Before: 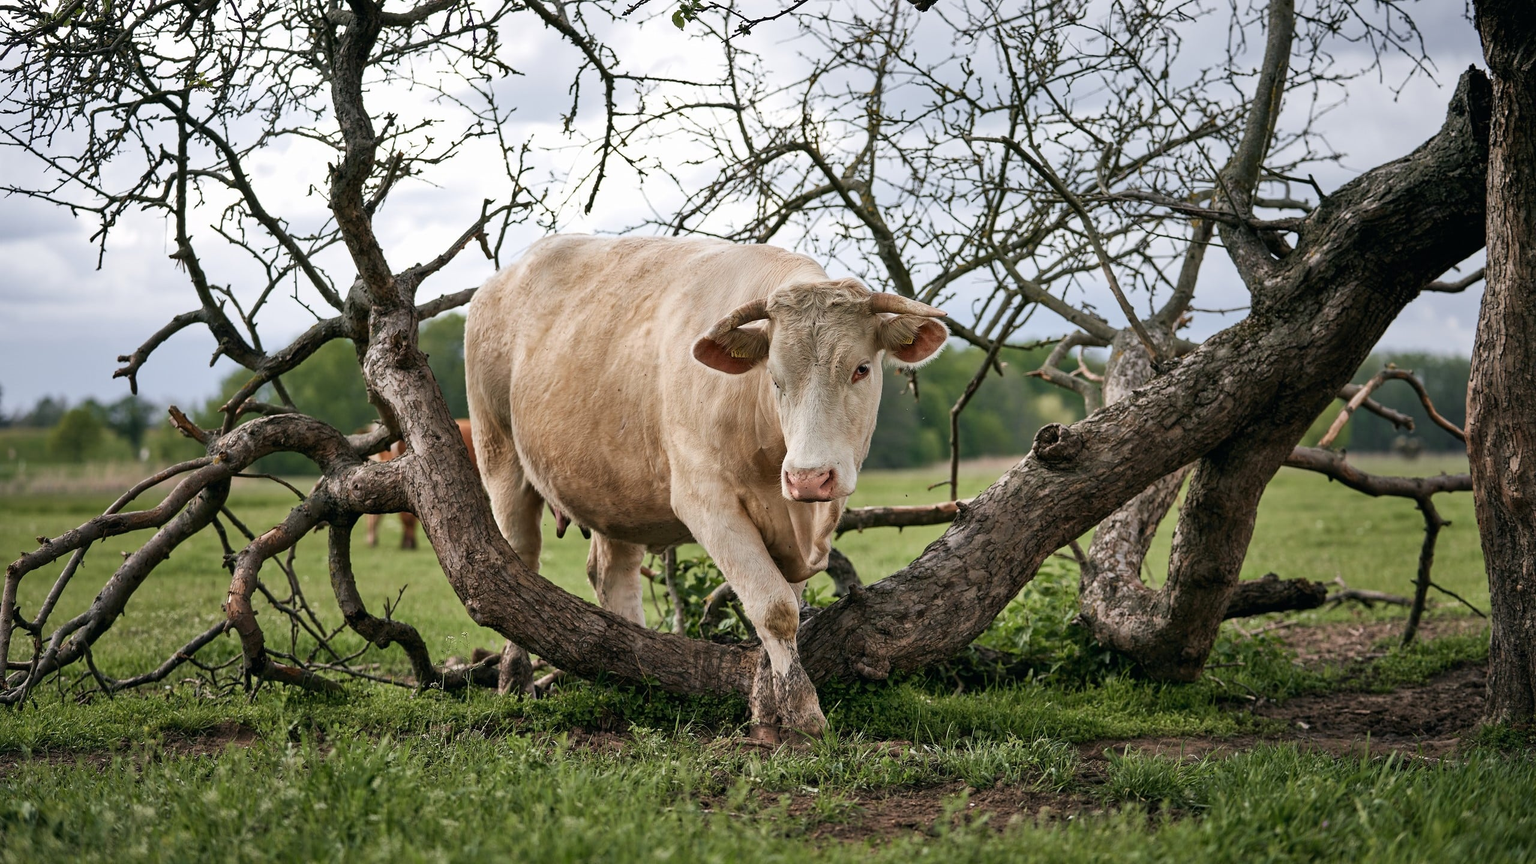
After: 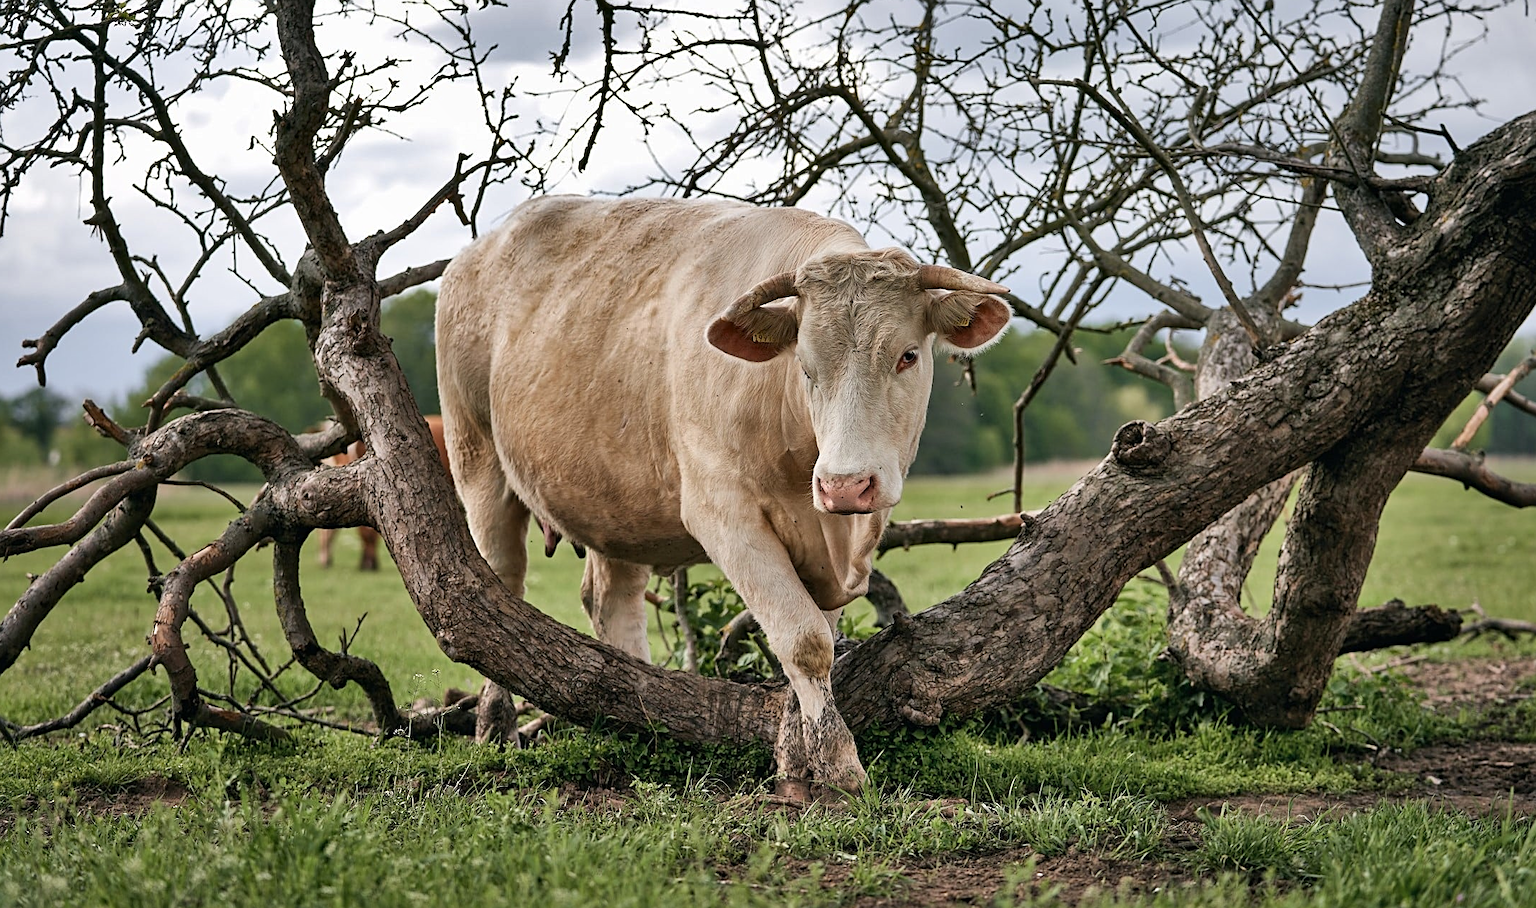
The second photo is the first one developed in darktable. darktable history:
color balance rgb: on, module defaults
crop: left 6.446%, top 8.188%, right 9.538%, bottom 3.548%
sharpen: radius 2.529, amount 0.323
shadows and highlights: shadows 60, highlights -60.23, soften with gaussian
